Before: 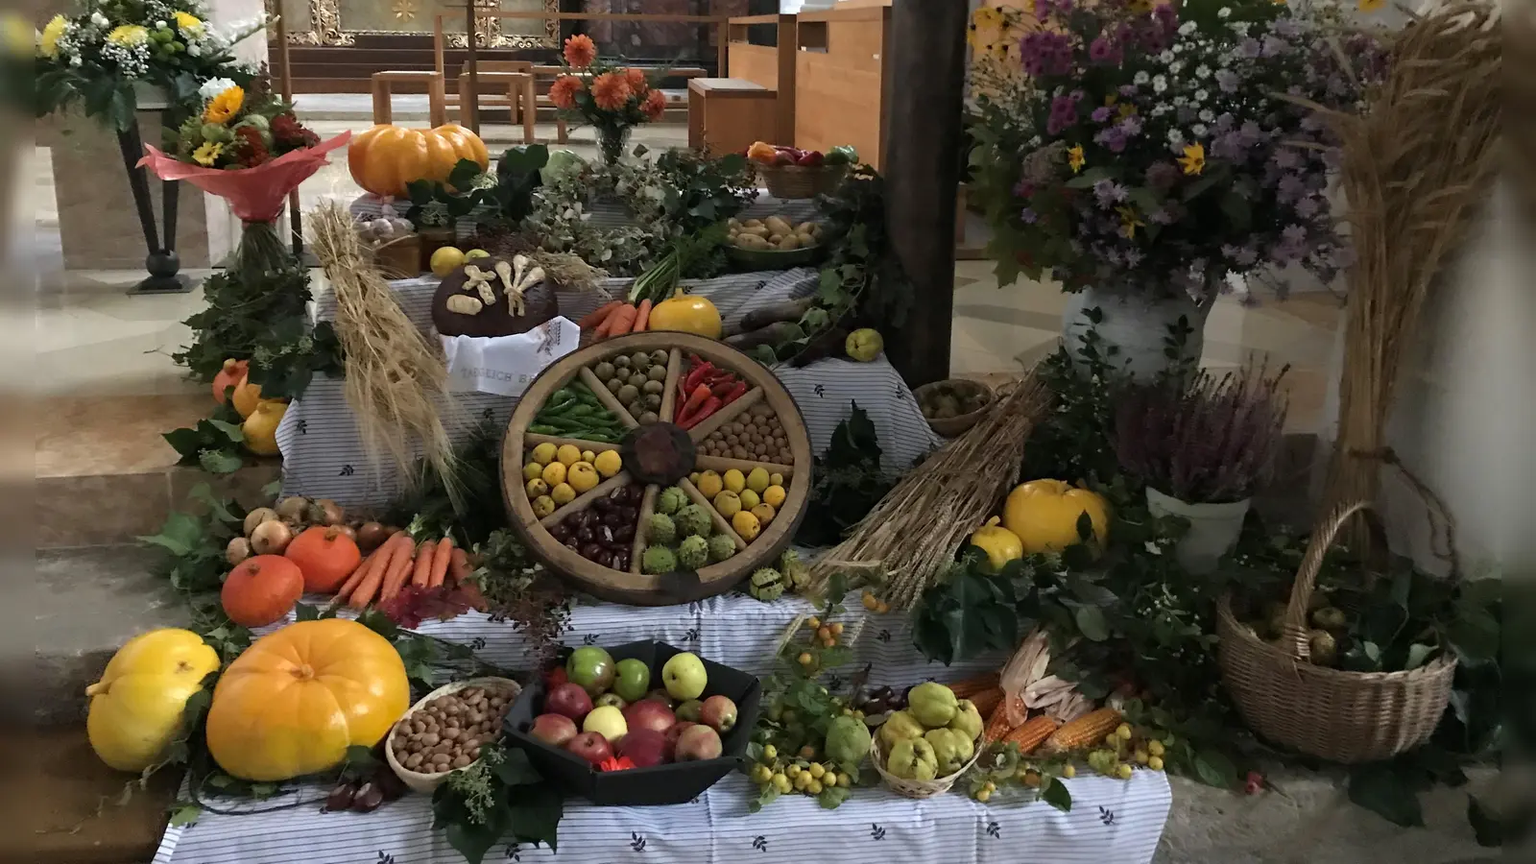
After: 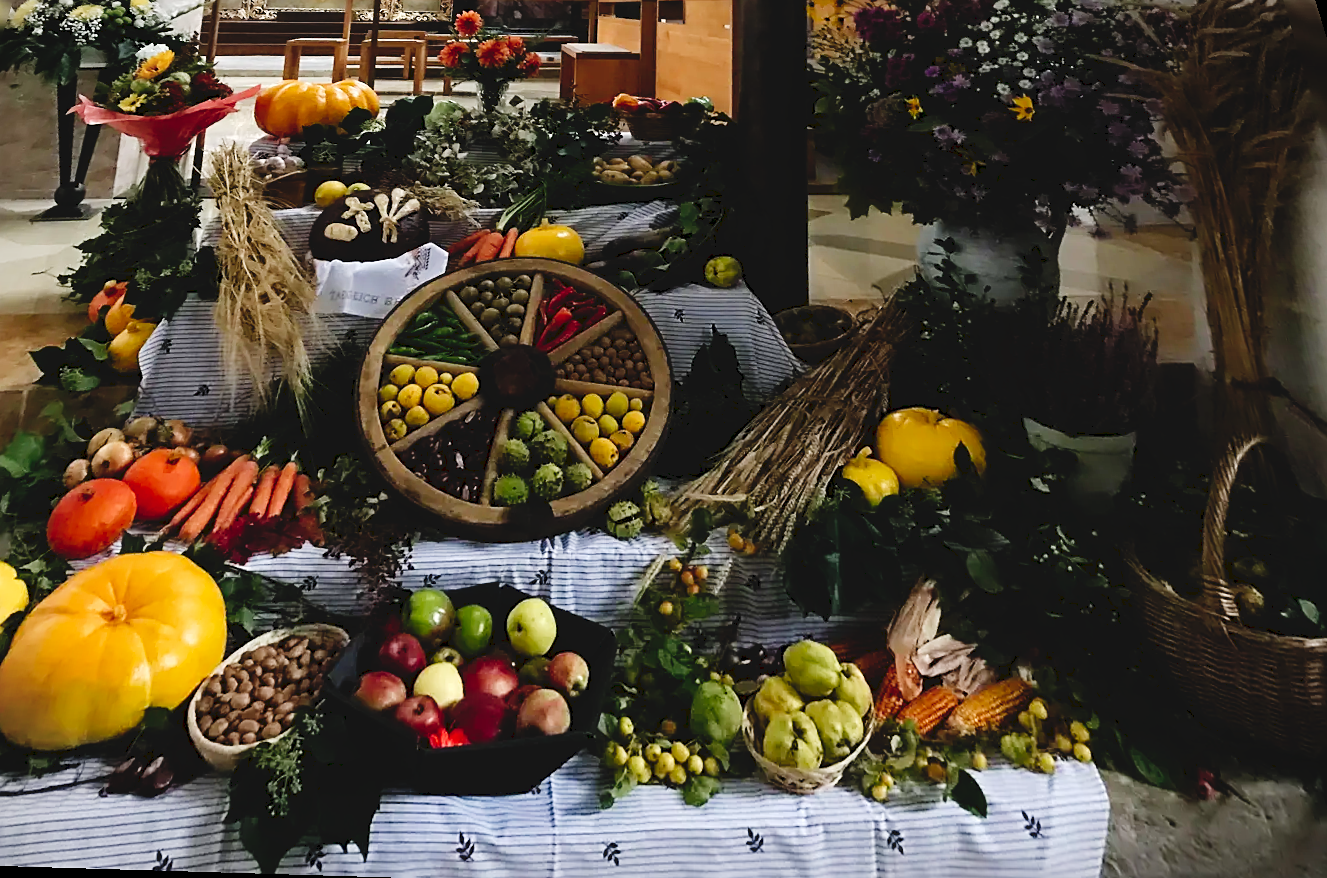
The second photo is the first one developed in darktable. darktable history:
sharpen: on, module defaults
rotate and perspective: rotation 0.72°, lens shift (vertical) -0.352, lens shift (horizontal) -0.051, crop left 0.152, crop right 0.859, crop top 0.019, crop bottom 0.964
vignetting: fall-off start 100%, brightness -0.282, width/height ratio 1.31
tone curve: curves: ch0 [(0, 0) (0.003, 0.068) (0.011, 0.068) (0.025, 0.068) (0.044, 0.068) (0.069, 0.072) (0.1, 0.072) (0.136, 0.077) (0.177, 0.095) (0.224, 0.126) (0.277, 0.2) (0.335, 0.3) (0.399, 0.407) (0.468, 0.52) (0.543, 0.624) (0.623, 0.721) (0.709, 0.811) (0.801, 0.88) (0.898, 0.942) (1, 1)], preserve colors none
